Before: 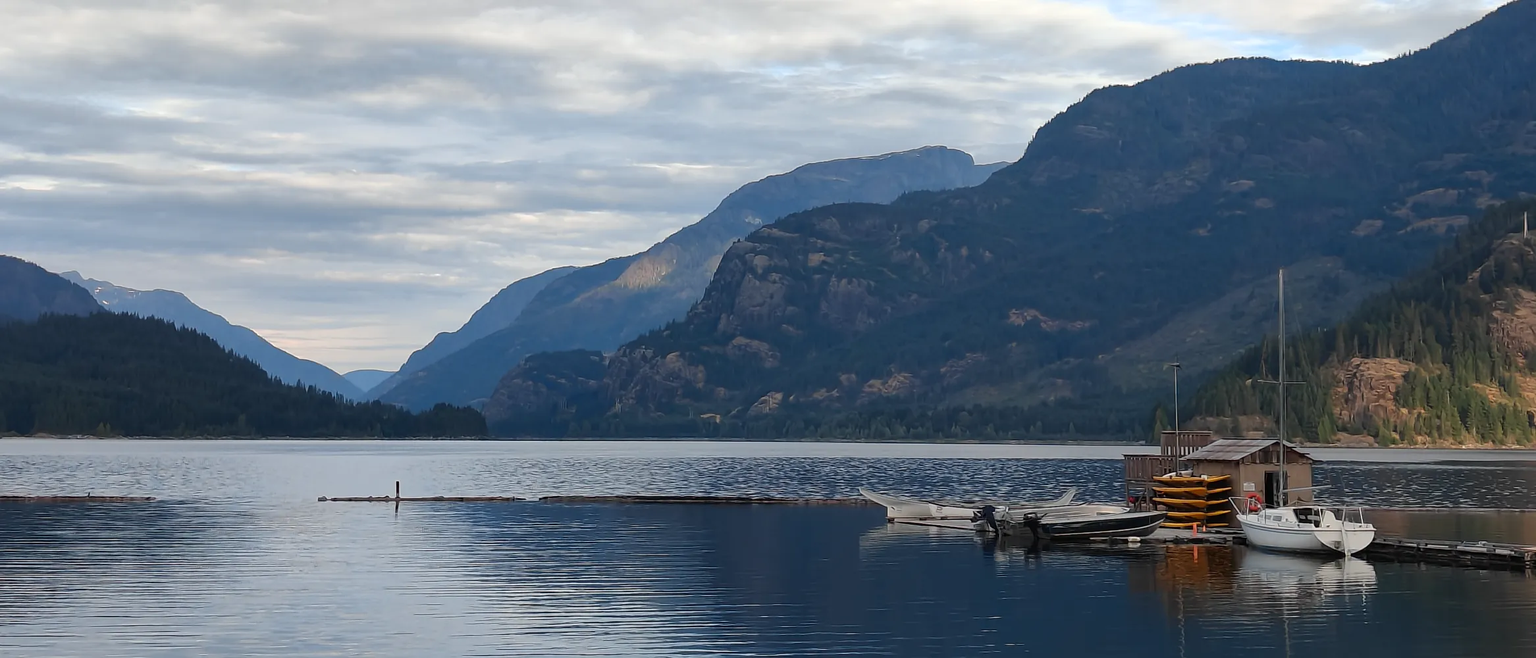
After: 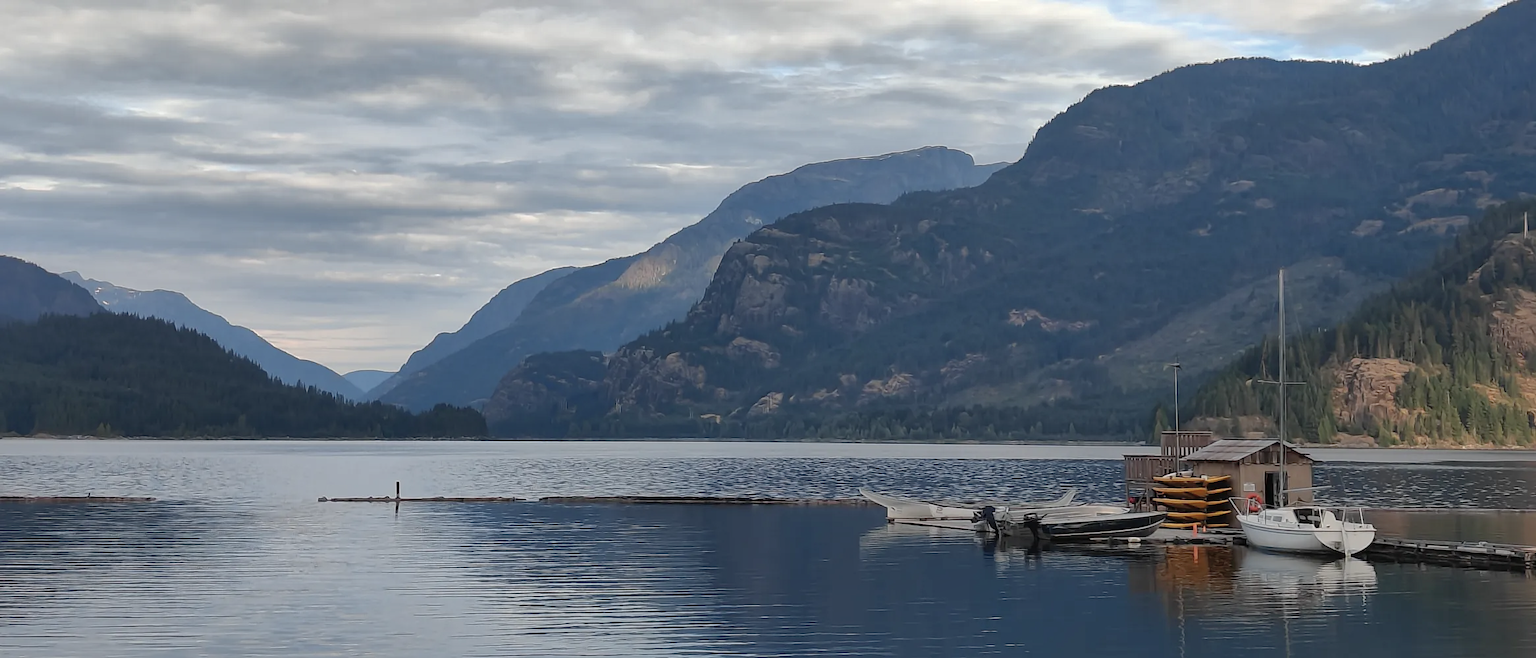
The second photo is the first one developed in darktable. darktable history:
shadows and highlights: on, module defaults
color correction: saturation 0.8
